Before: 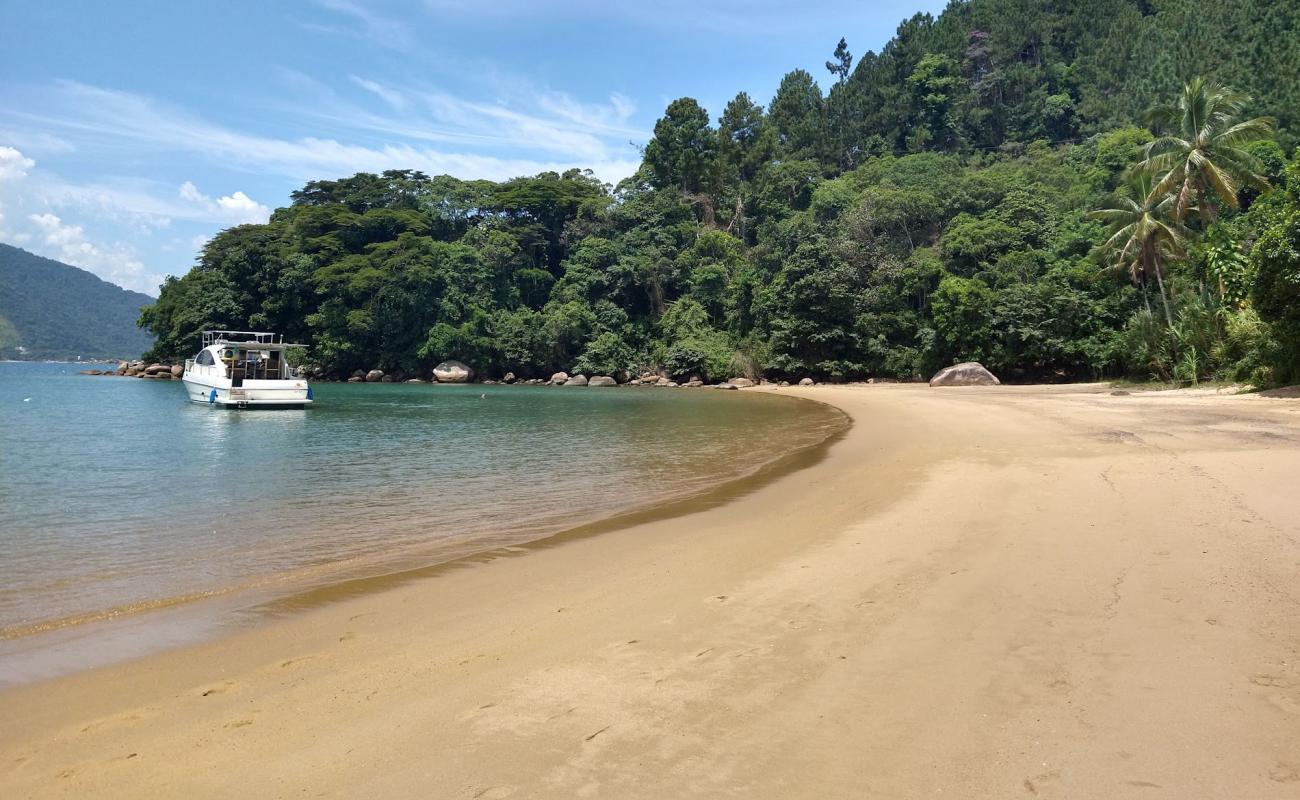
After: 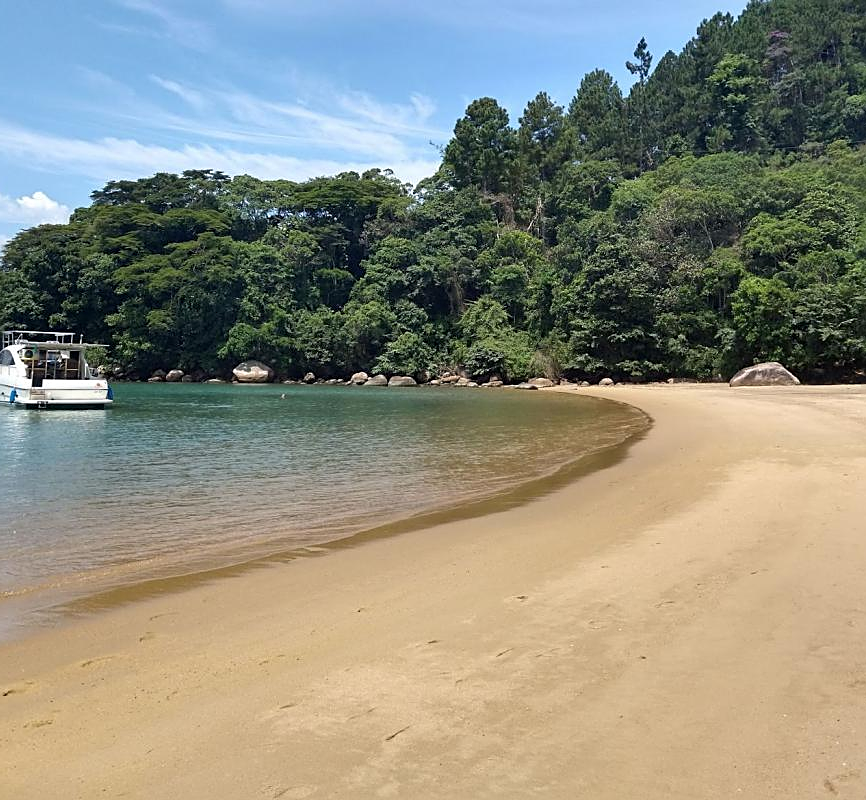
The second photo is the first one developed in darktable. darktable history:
sharpen: amount 0.494
crop: left 15.417%, right 17.926%
